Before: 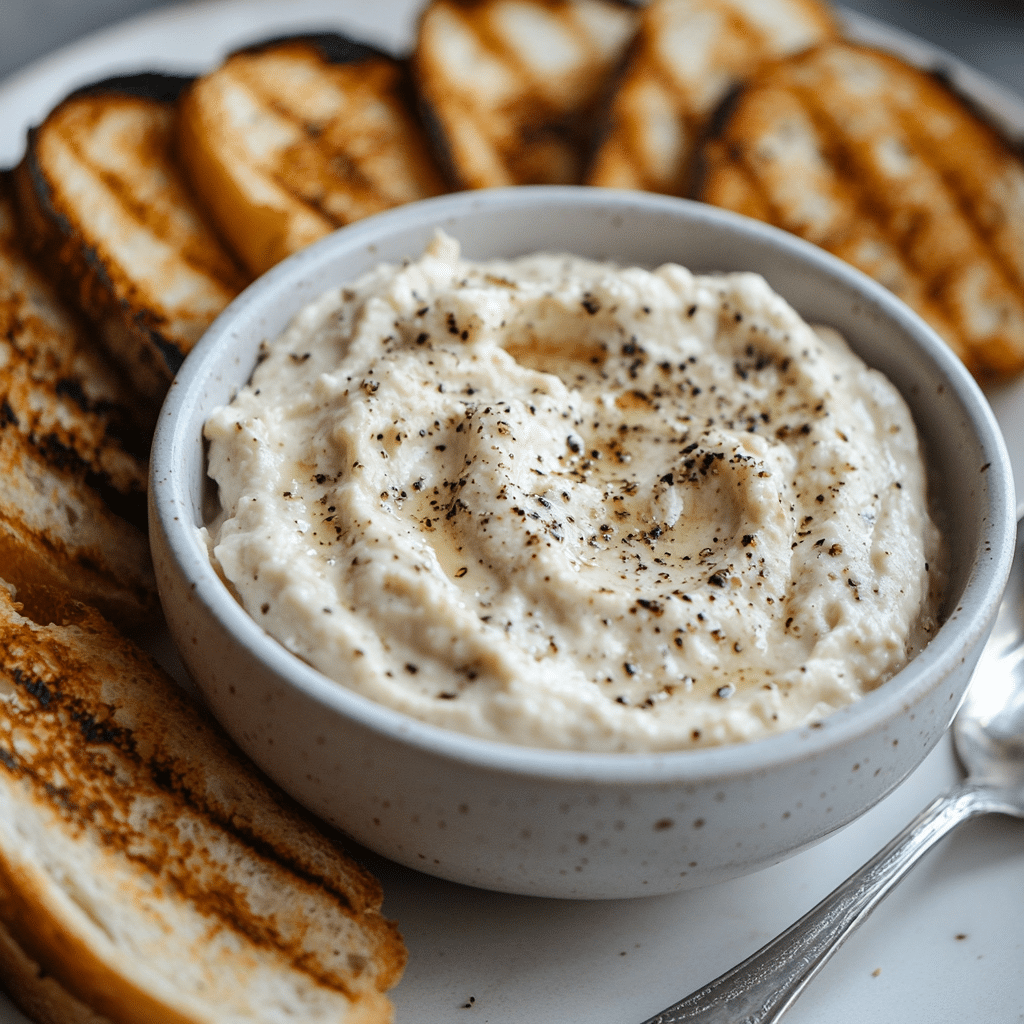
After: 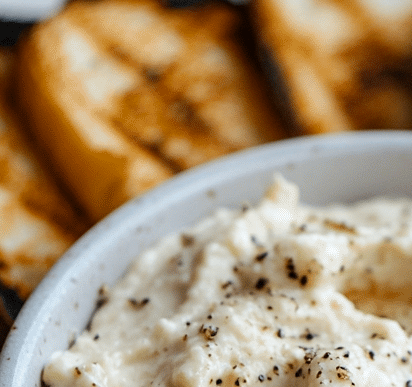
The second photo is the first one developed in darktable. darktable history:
exposure: black level correction 0.002, compensate exposure bias true, compensate highlight preservation false
color balance rgb: perceptual saturation grading › global saturation 0.442%, global vibrance 20%
crop: left 15.786%, top 5.463%, right 43.953%, bottom 56.692%
